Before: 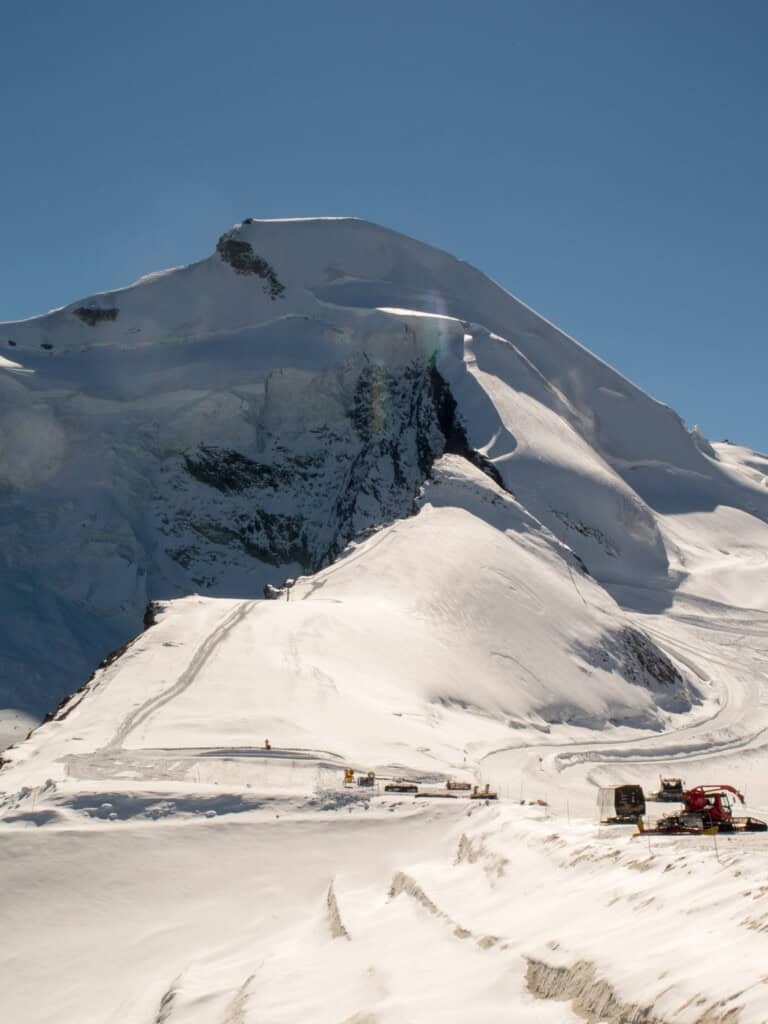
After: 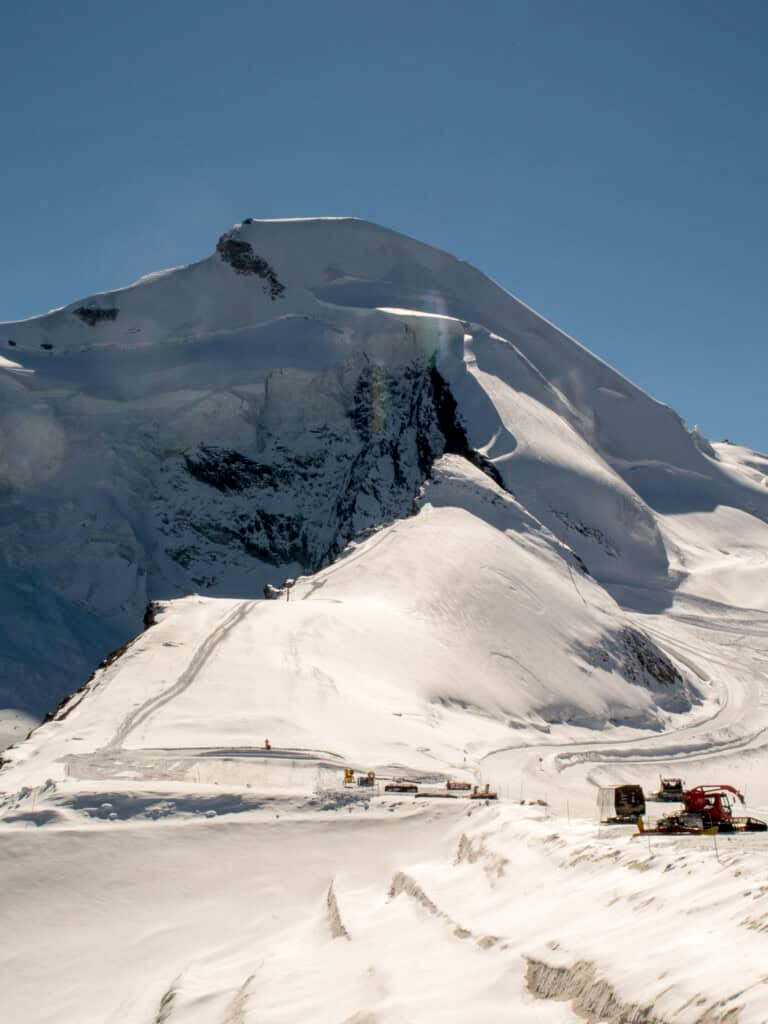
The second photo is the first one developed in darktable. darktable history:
local contrast: highlights 100%, shadows 100%, detail 119%, midtone range 0.2
exposure: black level correction 0.007, compensate exposure bias true, compensate highlight preservation false
